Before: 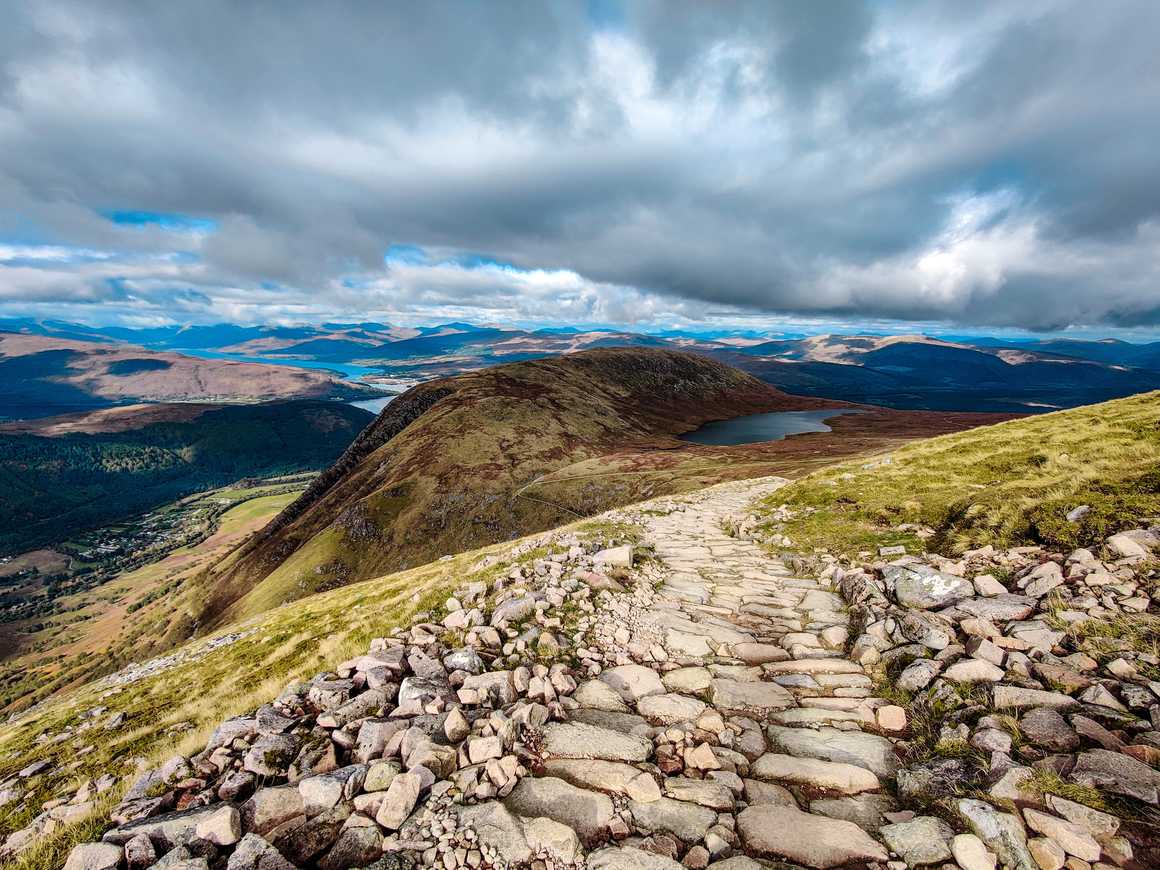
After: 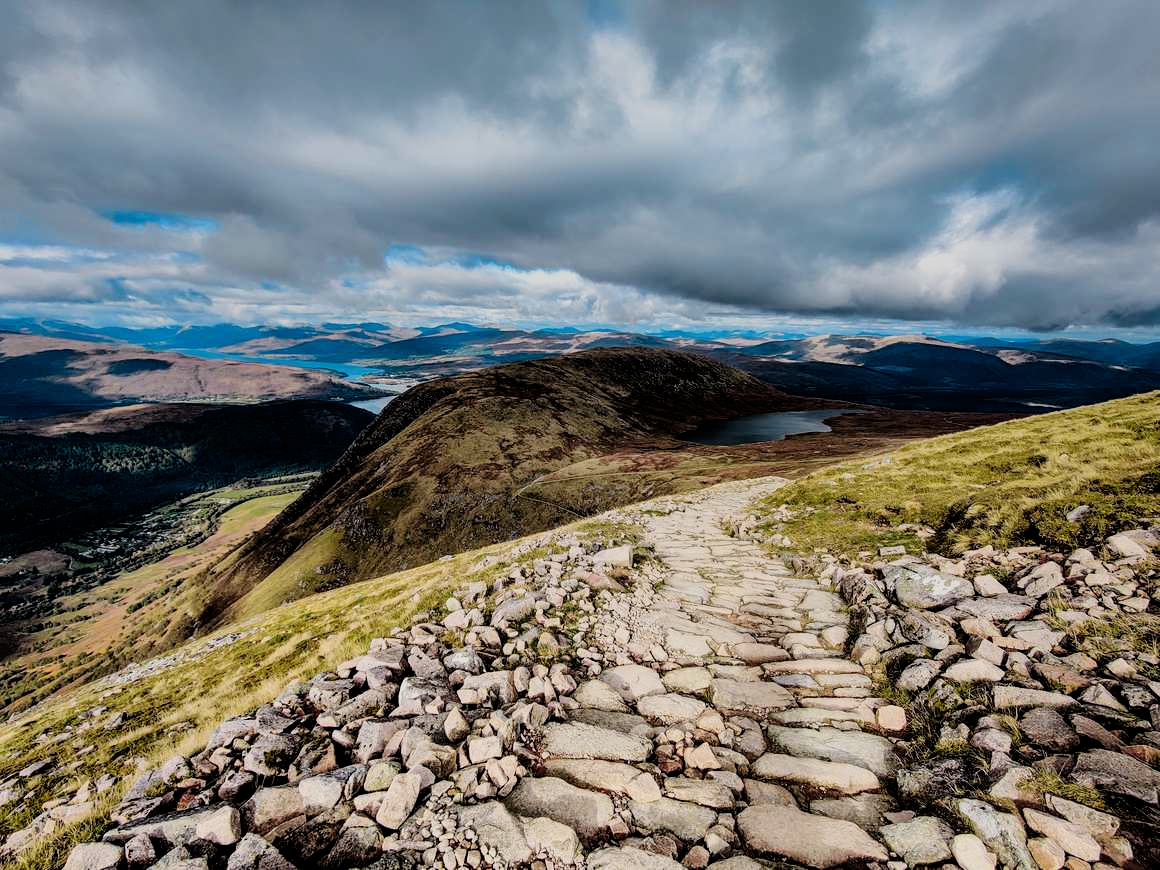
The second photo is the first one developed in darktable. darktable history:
filmic rgb: black relative exposure -5 EV, white relative exposure 3.5 EV, hardness 3.19, contrast 1.2, highlights saturation mix -50%
graduated density: on, module defaults
